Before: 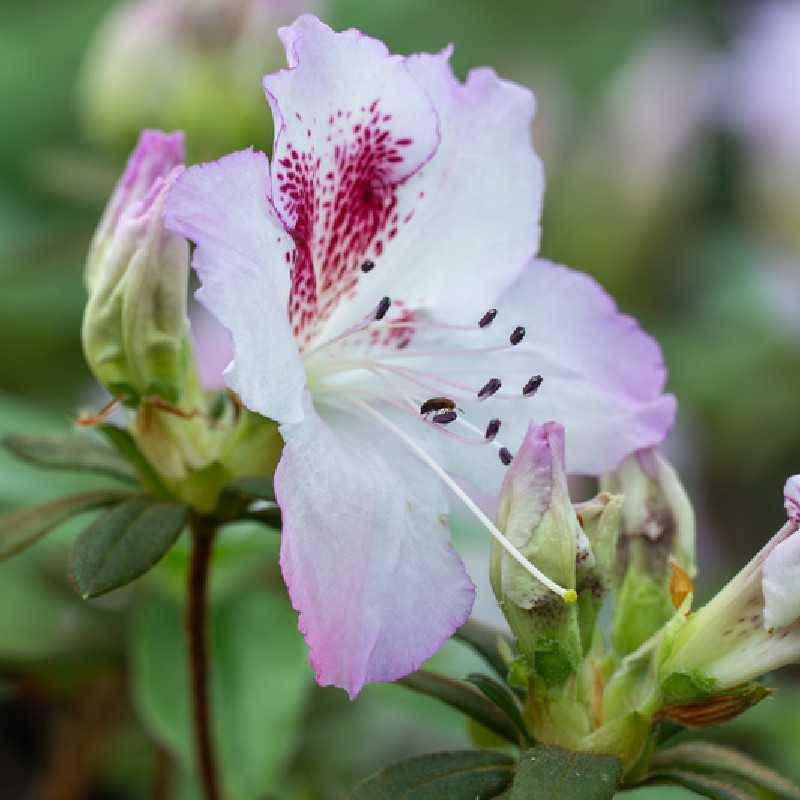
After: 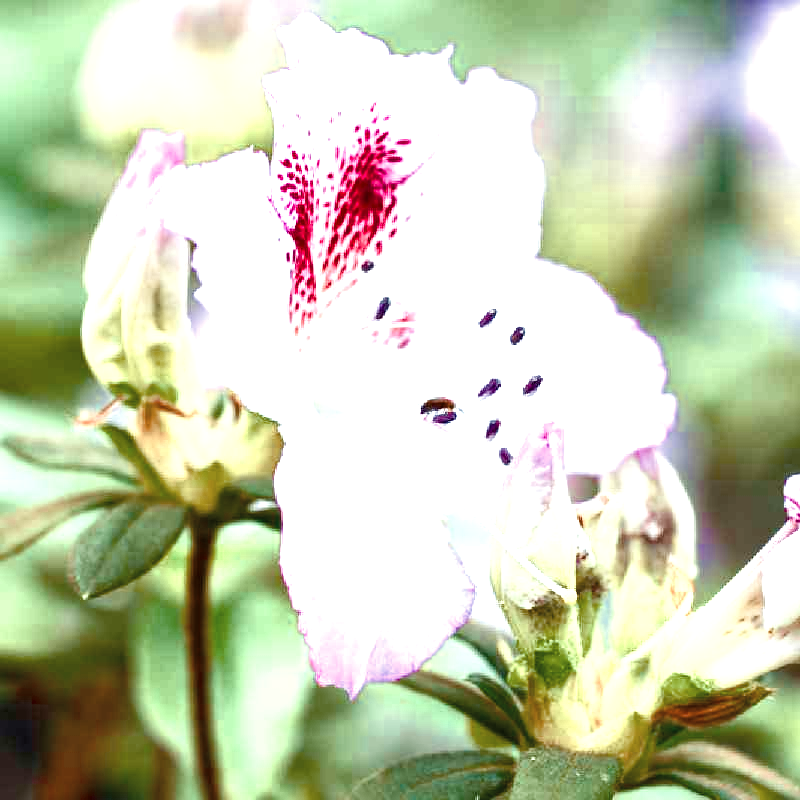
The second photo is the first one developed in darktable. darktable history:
velvia: strength 36.04%
color balance rgb: shadows lift › chroma 3.245%, shadows lift › hue 280.41°, perceptual saturation grading › global saturation 0.407%, perceptual saturation grading › highlights -29.43%, perceptual saturation grading › mid-tones 29.493%, perceptual saturation grading › shadows 59.95%, saturation formula JzAzBz (2021)
exposure: black level correction 0, exposure 1.456 EV, compensate highlight preservation false
color zones: curves: ch0 [(0, 0.473) (0.001, 0.473) (0.226, 0.548) (0.4, 0.589) (0.525, 0.54) (0.728, 0.403) (0.999, 0.473) (1, 0.473)]; ch1 [(0, 0.619) (0.001, 0.619) (0.234, 0.388) (0.4, 0.372) (0.528, 0.422) (0.732, 0.53) (0.999, 0.619) (1, 0.619)]; ch2 [(0, 0.547) (0.001, 0.547) (0.226, 0.45) (0.4, 0.525) (0.525, 0.585) (0.8, 0.511) (0.999, 0.547) (1, 0.547)]
